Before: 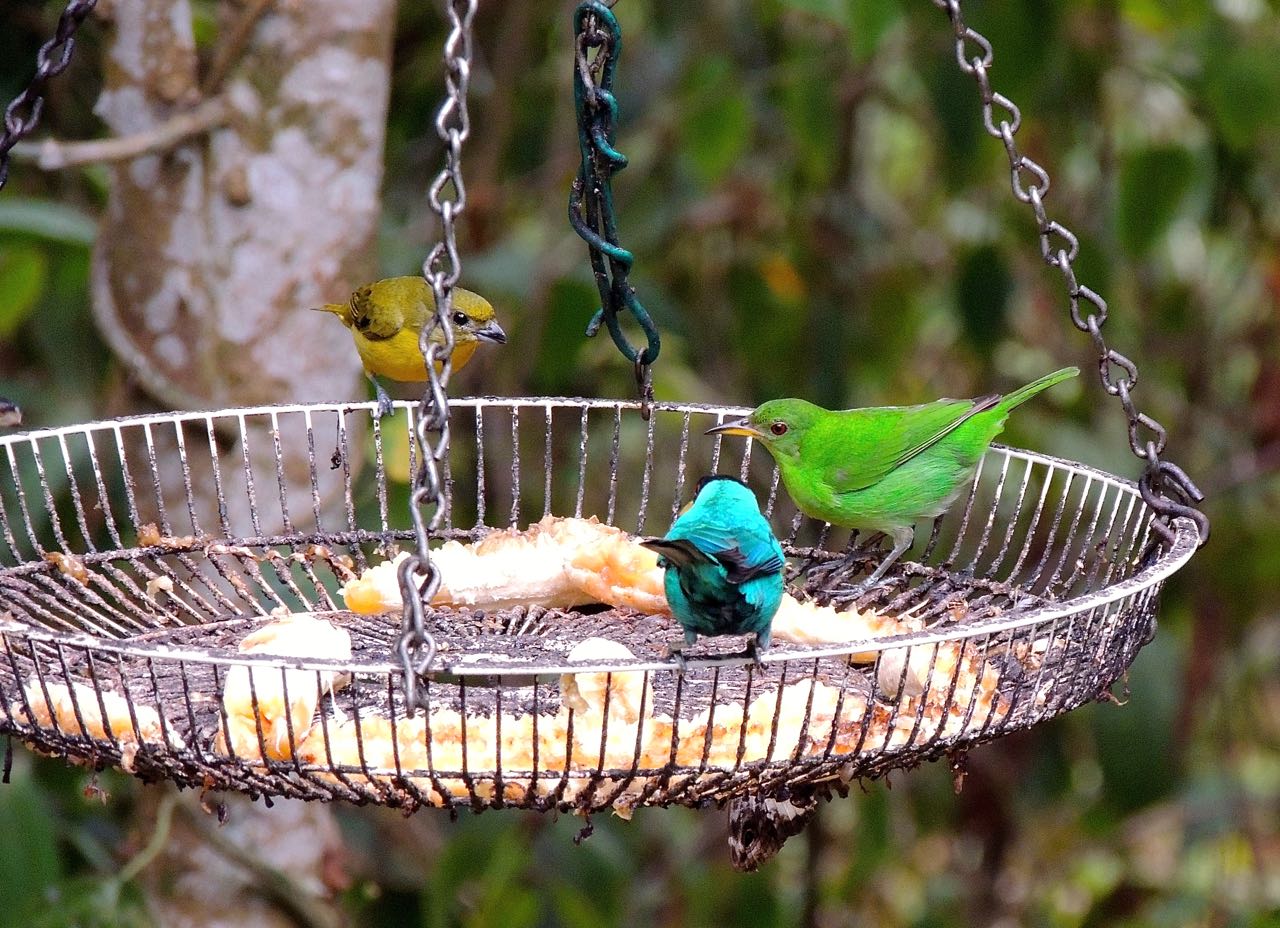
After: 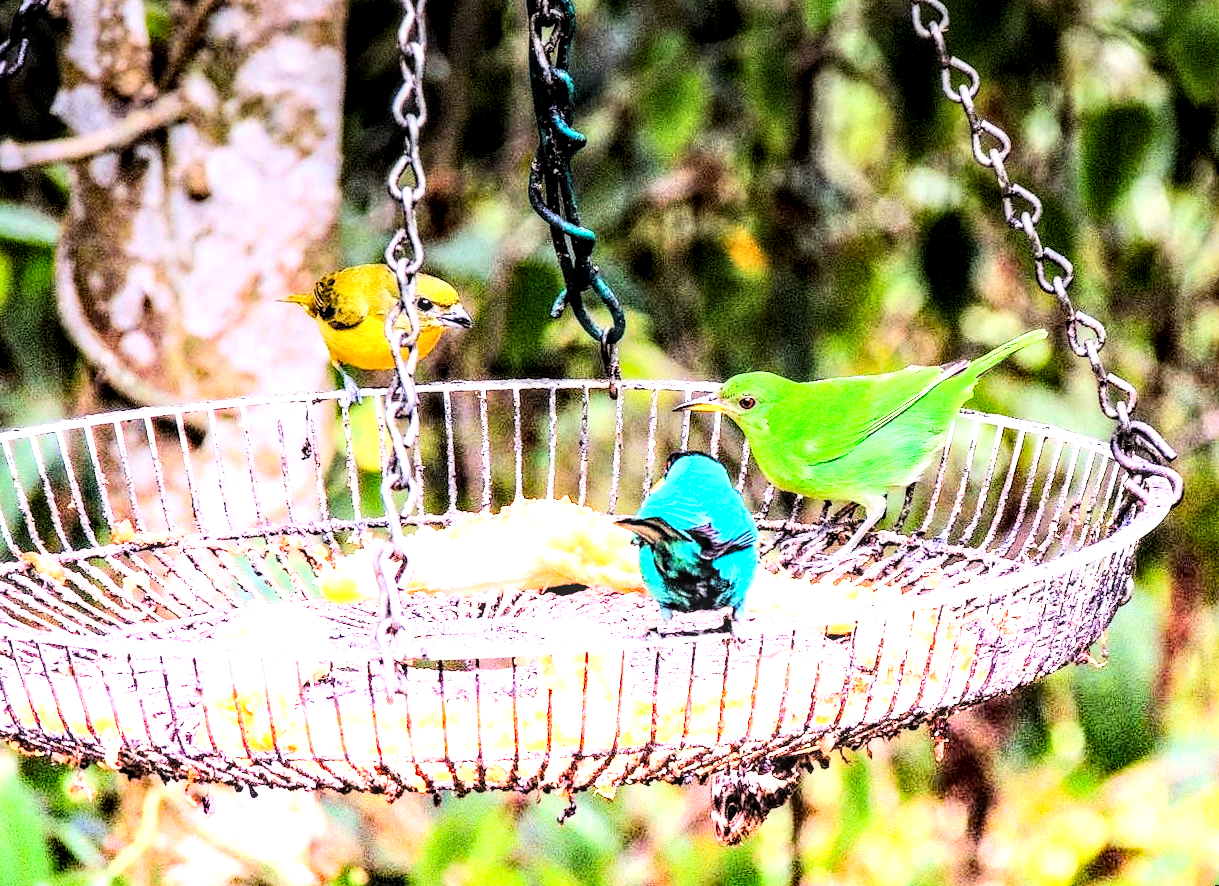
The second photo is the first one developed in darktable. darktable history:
graduated density: density -3.9 EV
haze removal: compatibility mode true, adaptive false
tone curve: curves: ch0 [(0, 0) (0.16, 0.055) (0.506, 0.762) (1, 1.024)], color space Lab, linked channels, preserve colors none
local contrast: highlights 12%, shadows 38%, detail 183%, midtone range 0.471
rotate and perspective: rotation -2.12°, lens shift (vertical) 0.009, lens shift (horizontal) -0.008, automatic cropping original format, crop left 0.036, crop right 0.964, crop top 0.05, crop bottom 0.959
